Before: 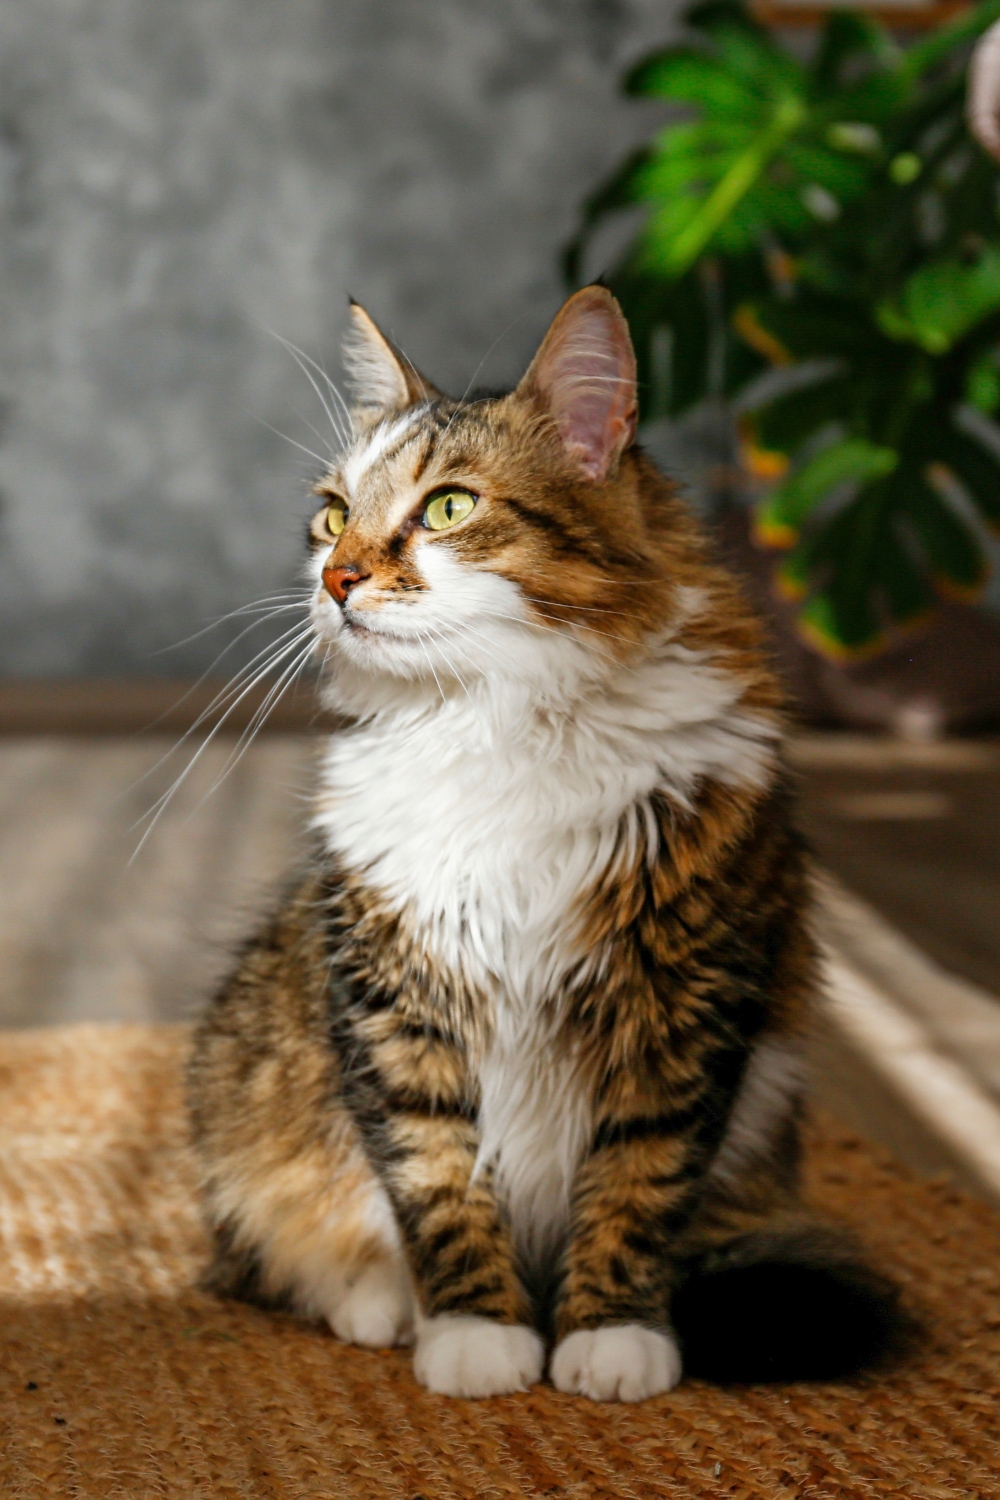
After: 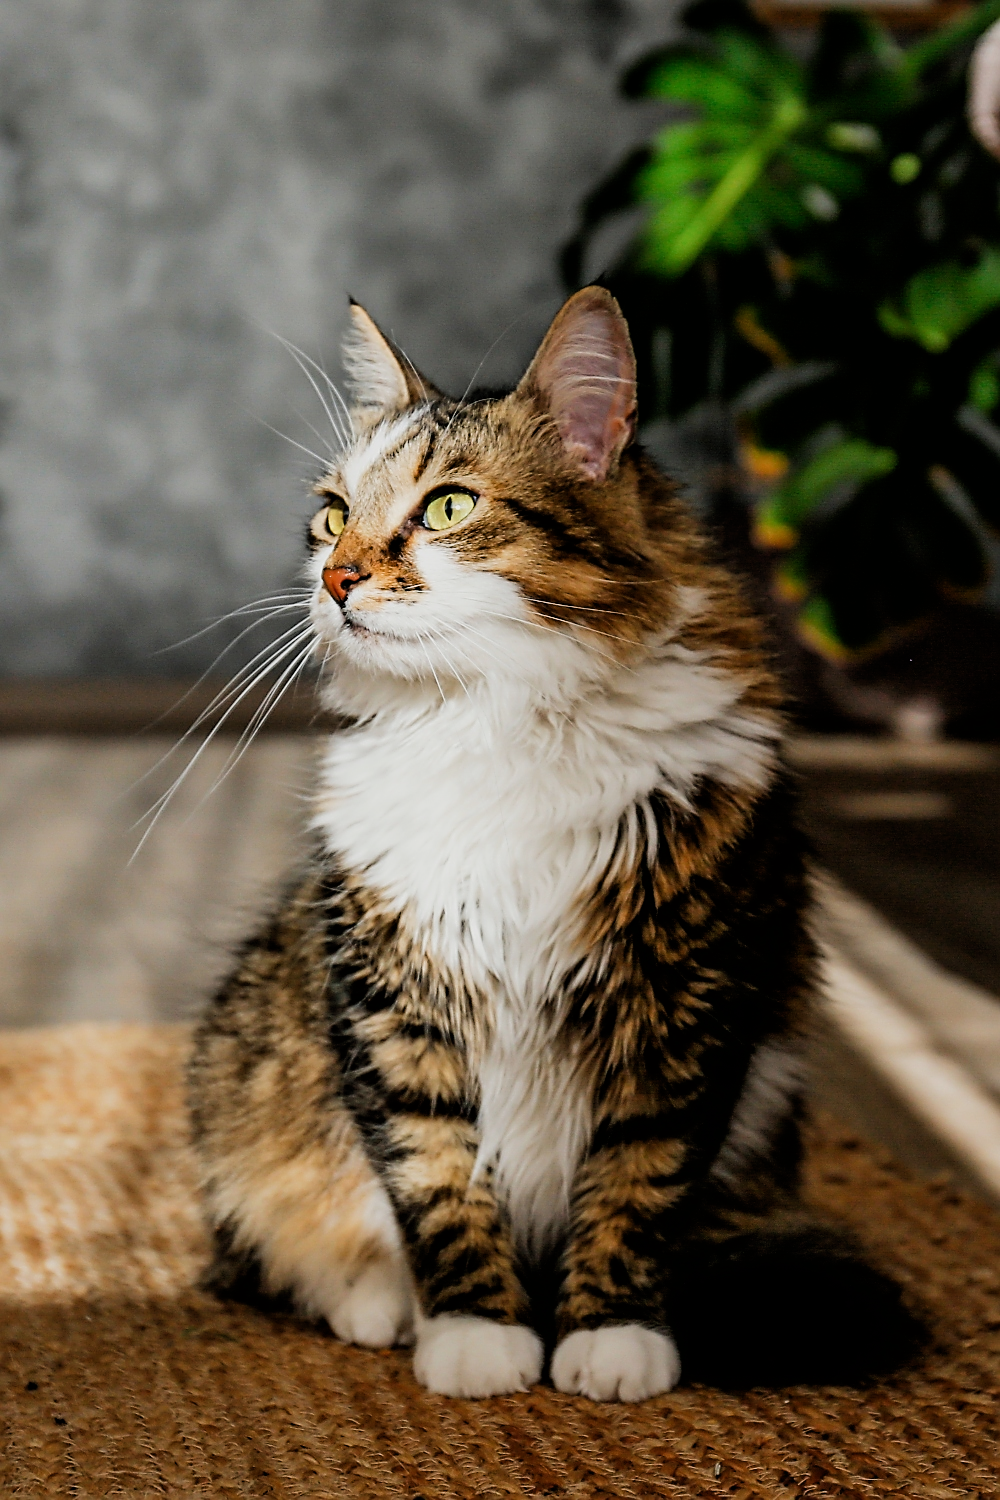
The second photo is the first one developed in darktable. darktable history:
filmic rgb: black relative exposure -5.13 EV, white relative exposure 3.97 EV, hardness 2.87, contrast 1.3
sharpen: radius 1.358, amount 1.249, threshold 0.747
